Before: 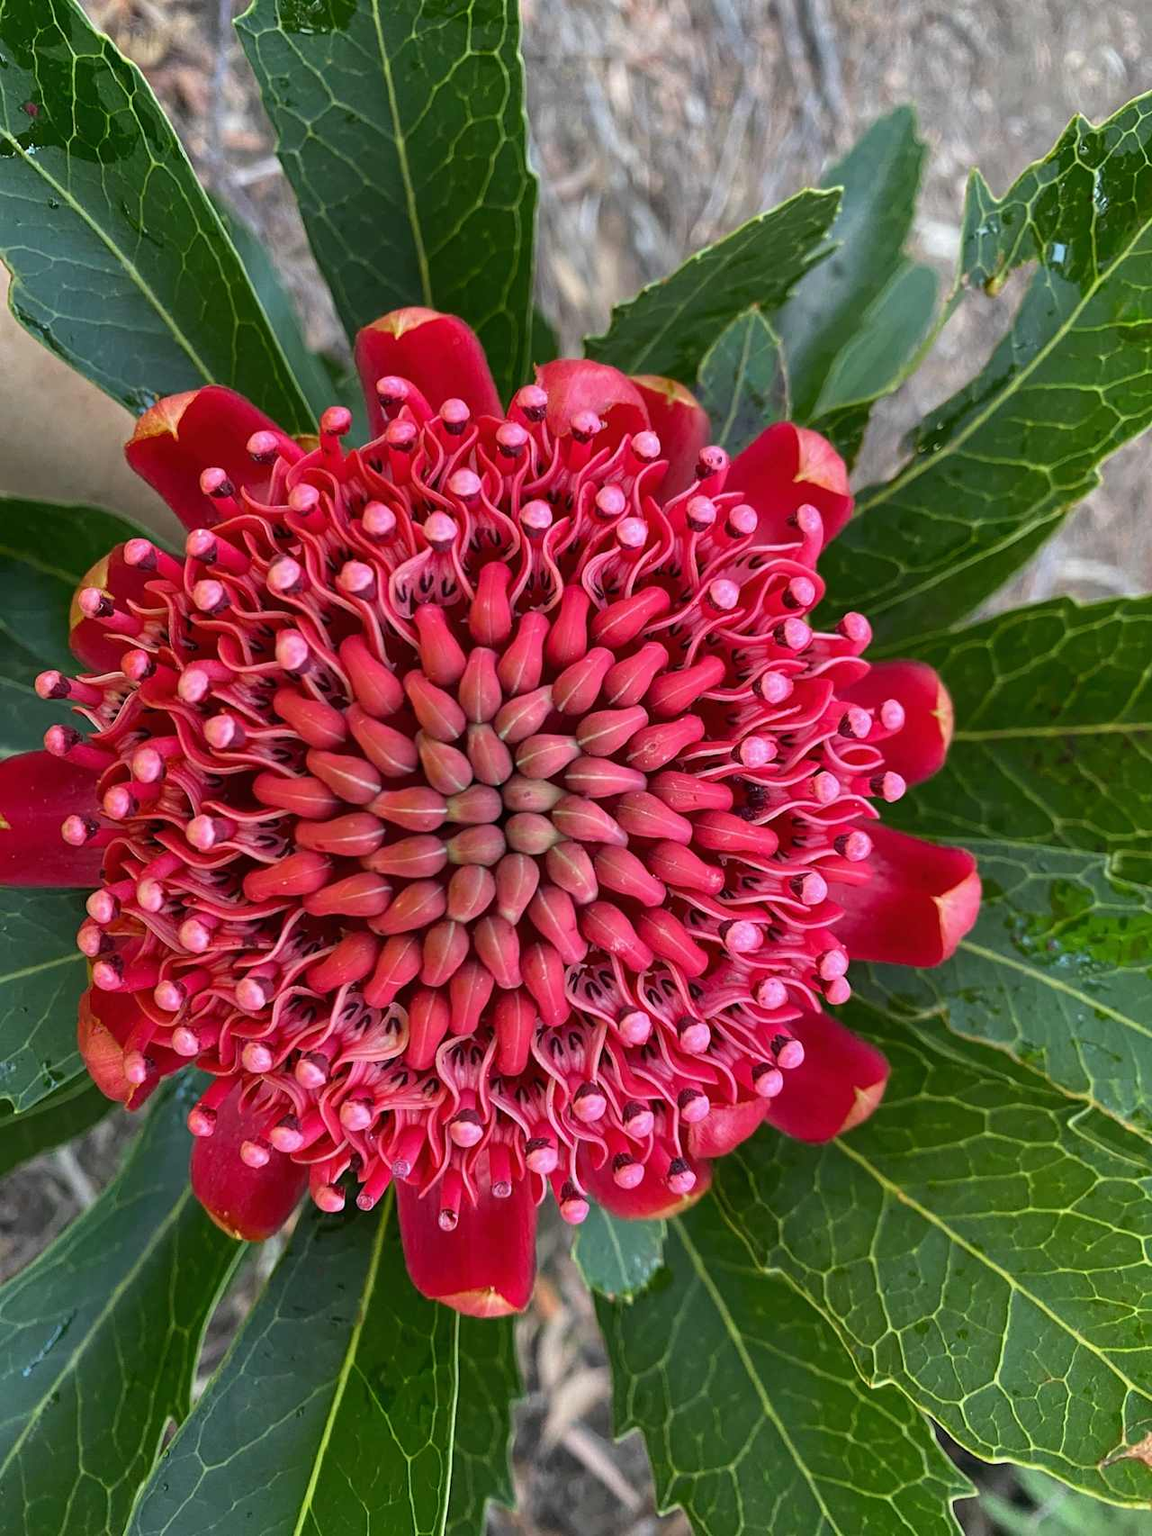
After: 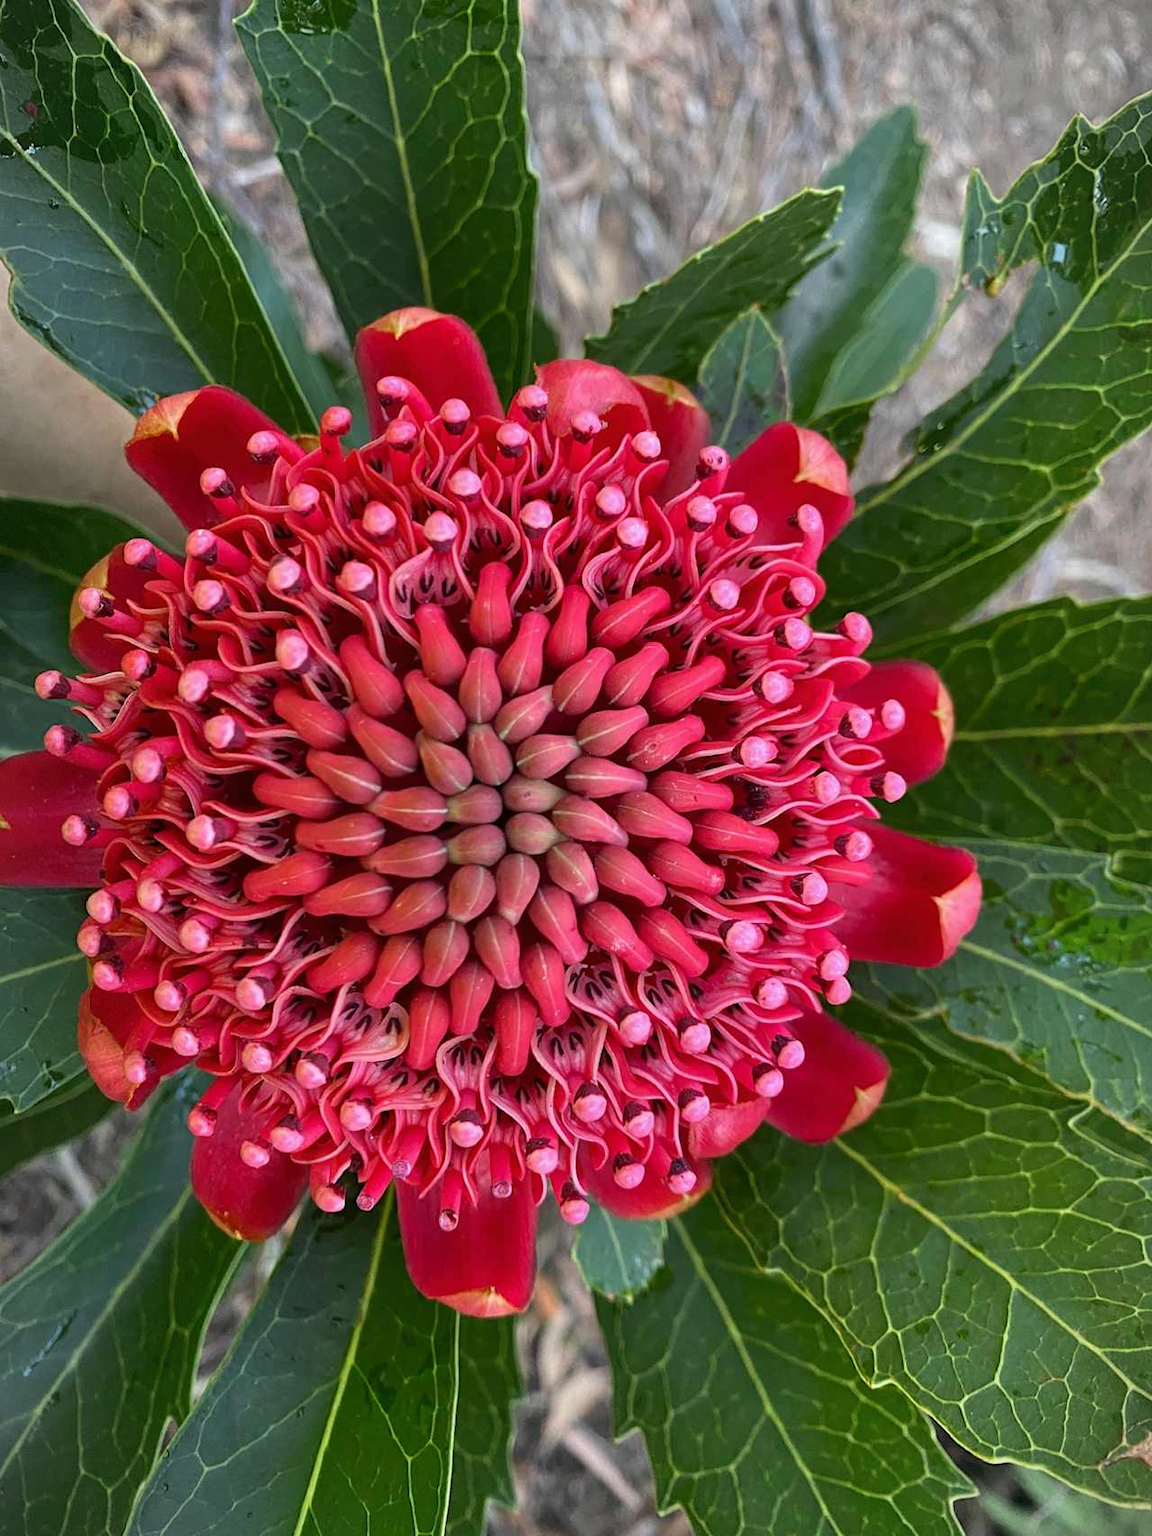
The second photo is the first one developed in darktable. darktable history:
vignetting: fall-off start 96.2%, fall-off radius 100.22%, width/height ratio 0.612, dithering 8-bit output
